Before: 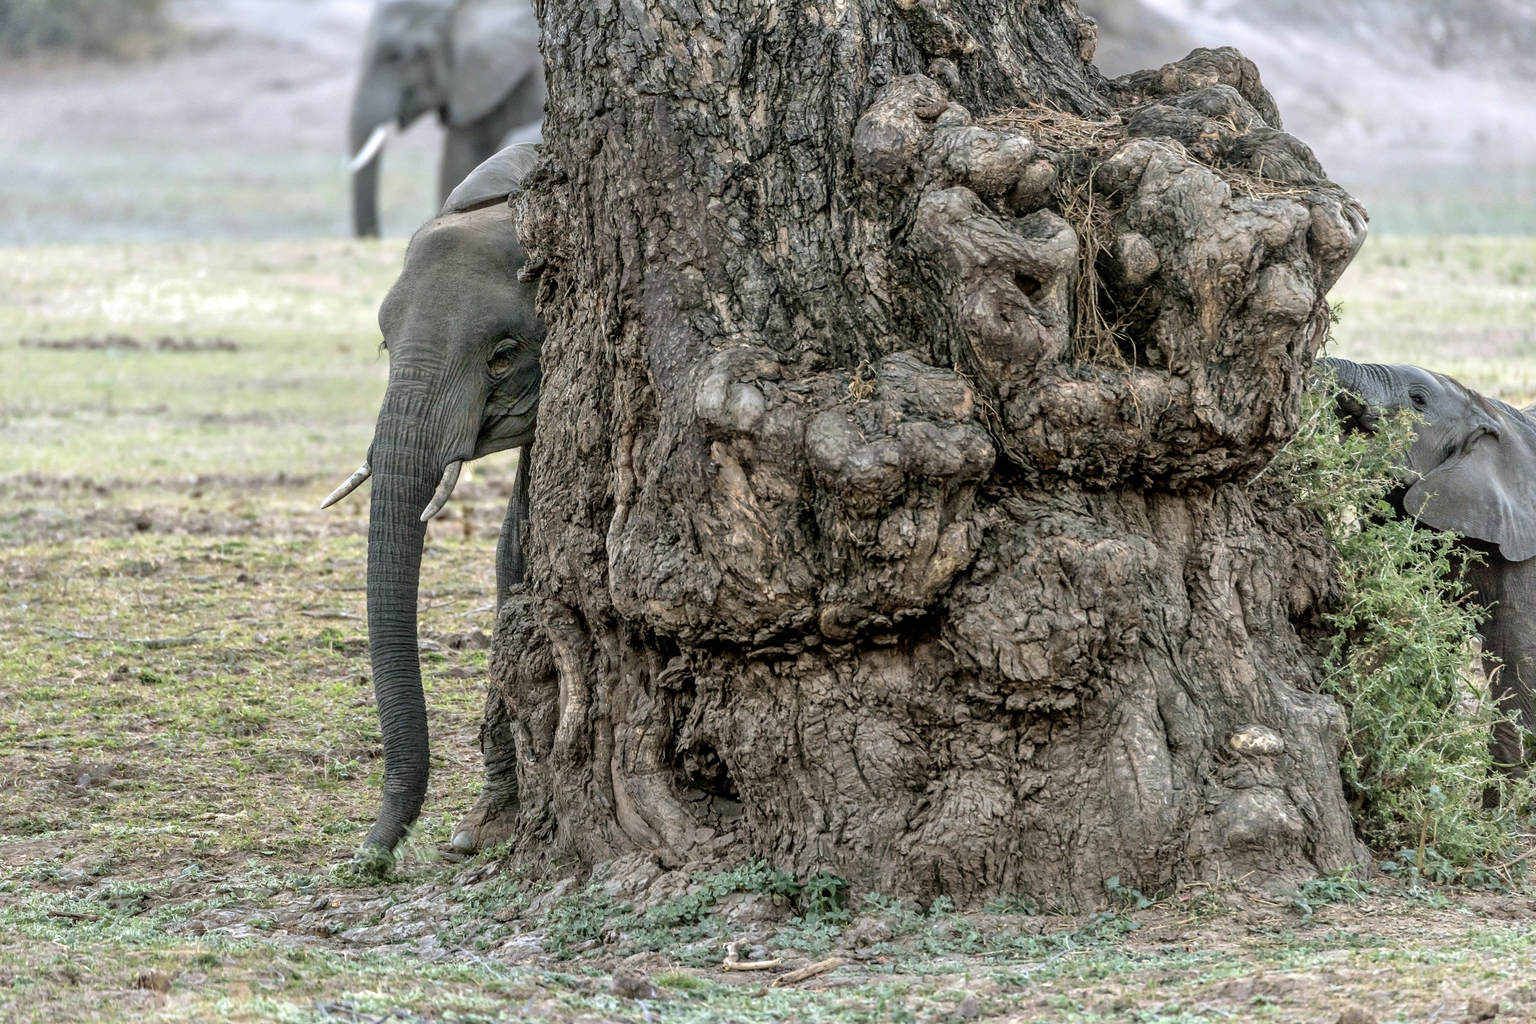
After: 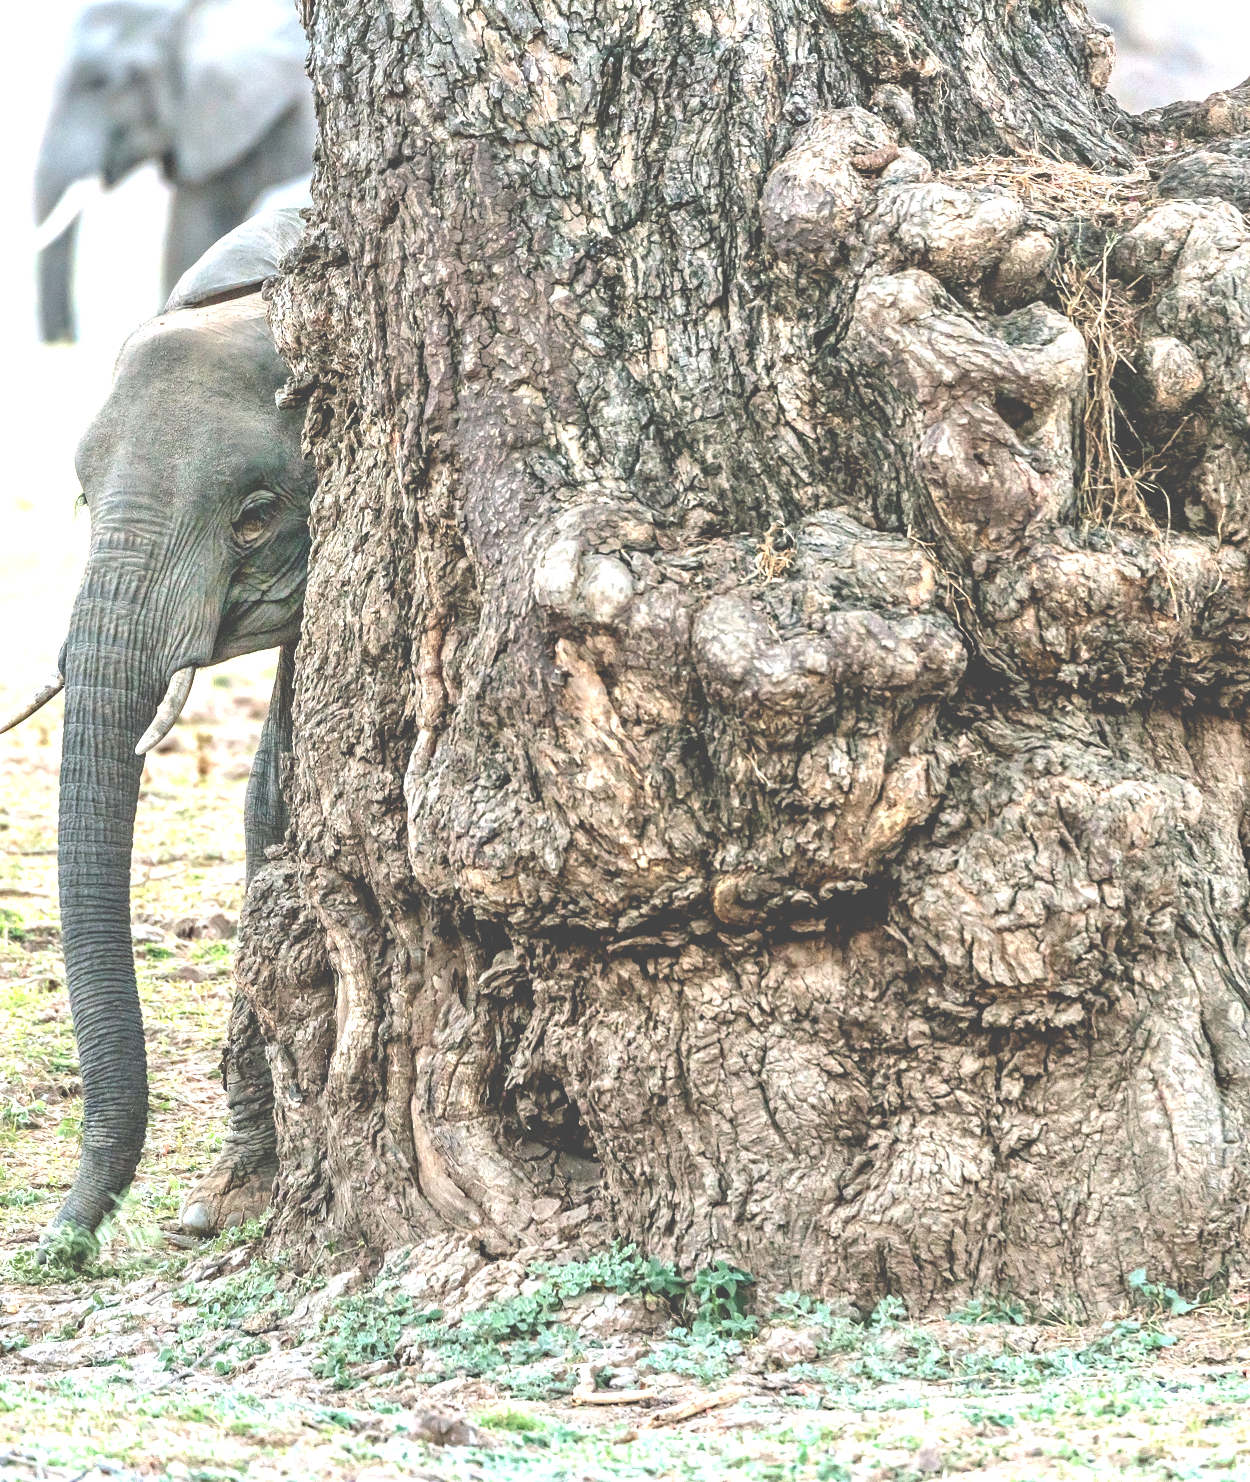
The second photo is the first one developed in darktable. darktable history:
exposure: black level correction -0.023, exposure 1.394 EV, compensate highlight preservation false
crop: left 21.33%, right 22.414%
haze removal: compatibility mode true, adaptive false
